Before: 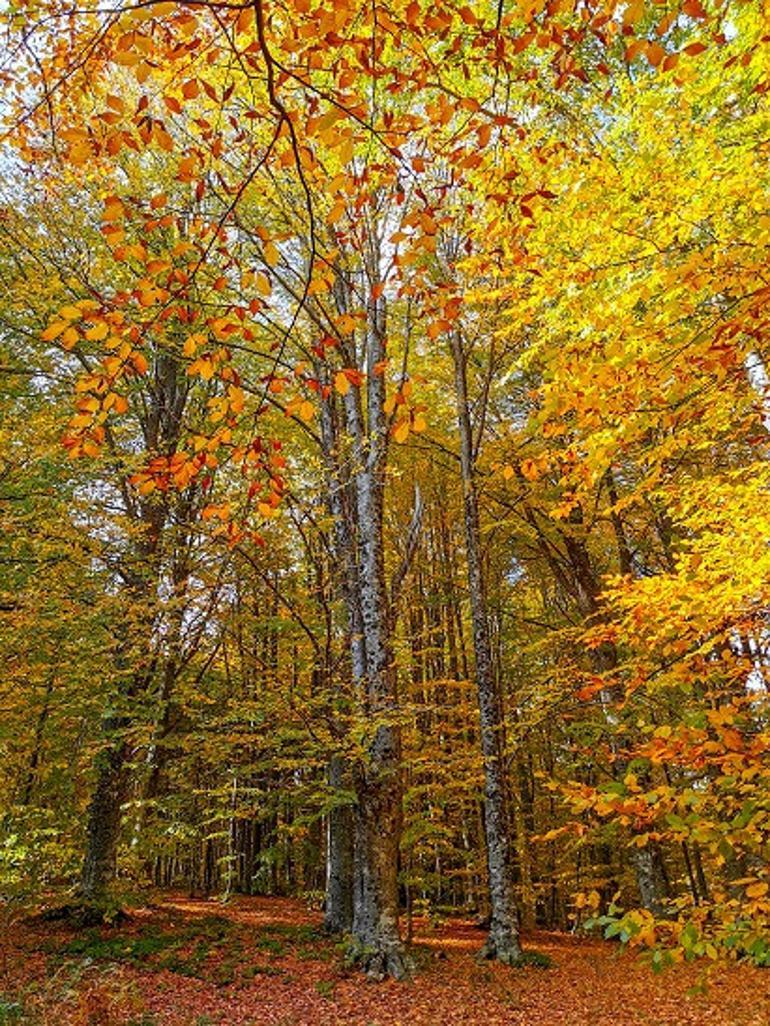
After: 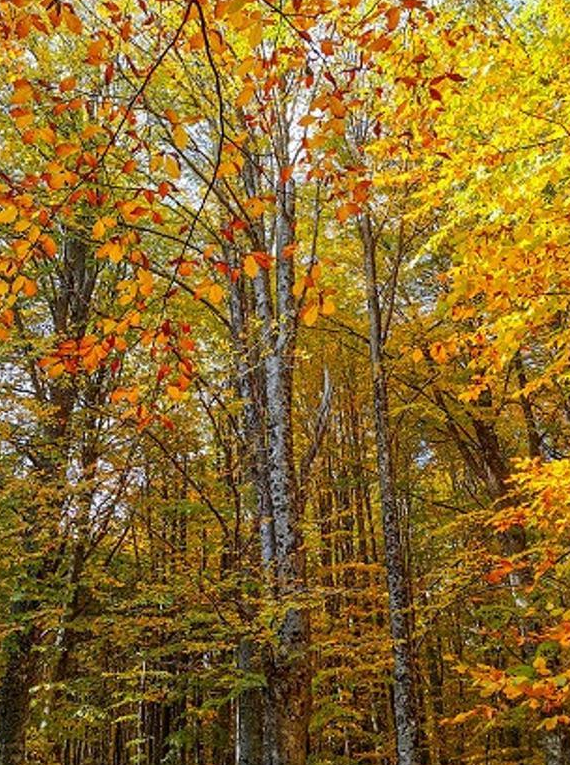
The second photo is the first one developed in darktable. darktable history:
crop and rotate: left 11.828%, top 11.484%, right 14.067%, bottom 13.869%
